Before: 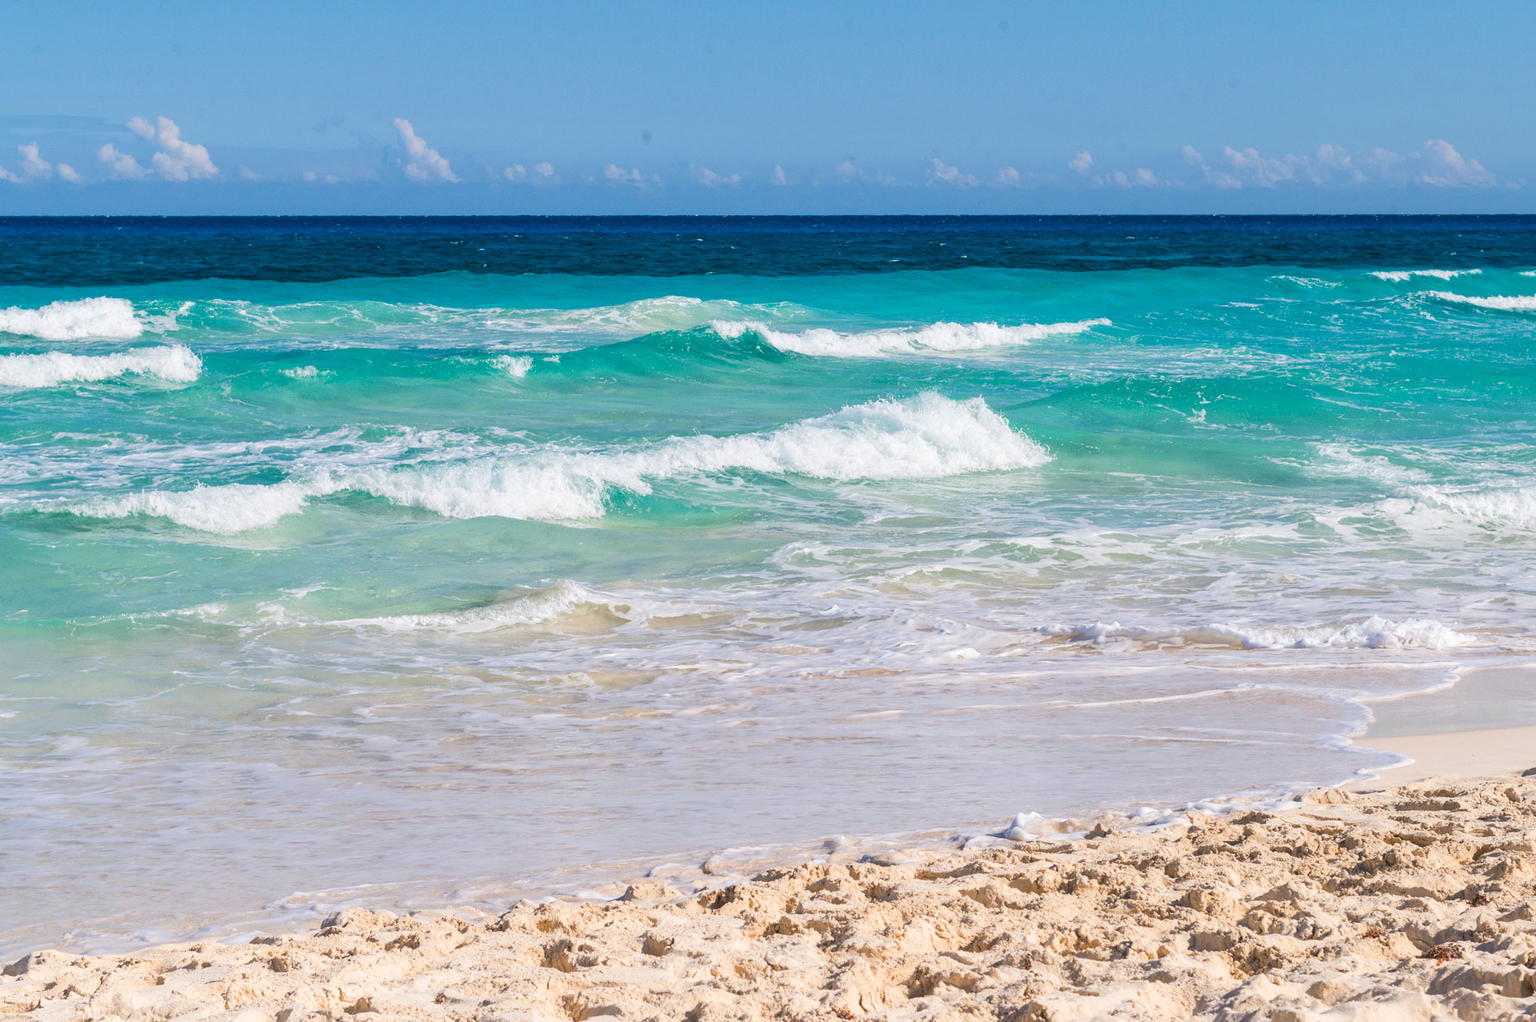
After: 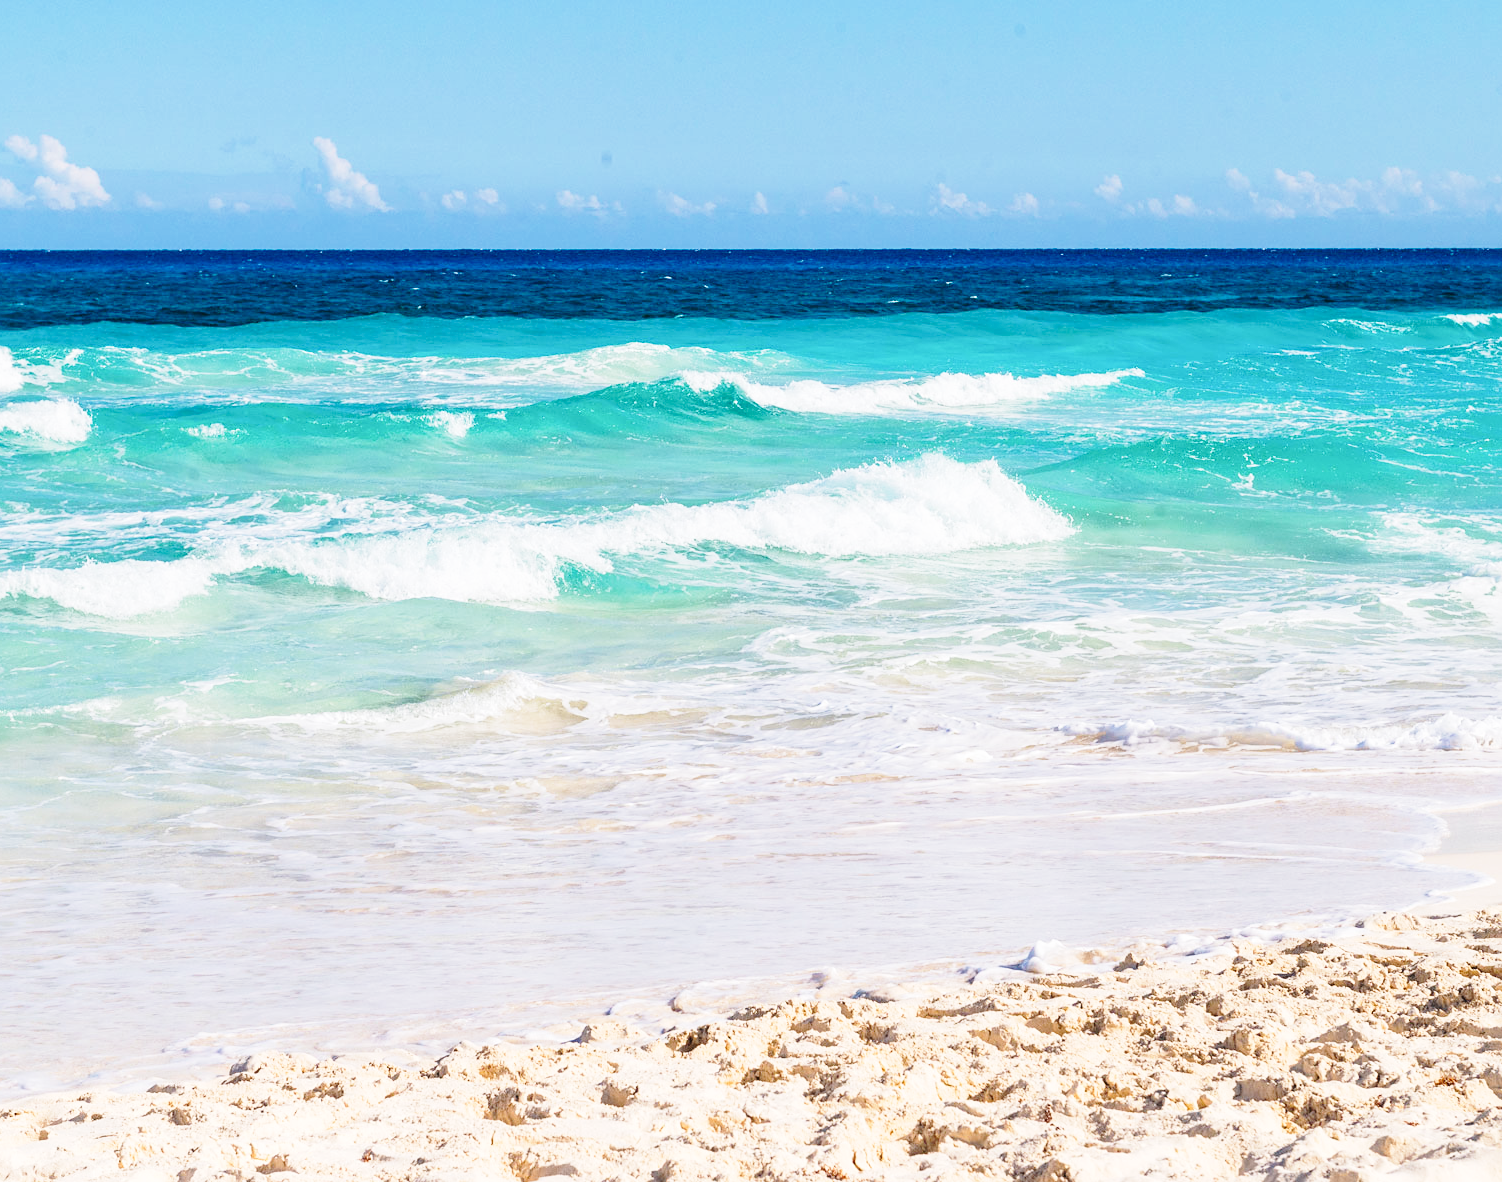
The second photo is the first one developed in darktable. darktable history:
crop: left 8.021%, right 7.467%
base curve: curves: ch0 [(0, 0) (0.028, 0.03) (0.121, 0.232) (0.46, 0.748) (0.859, 0.968) (1, 1)], preserve colors none
sharpen: amount 0.211
